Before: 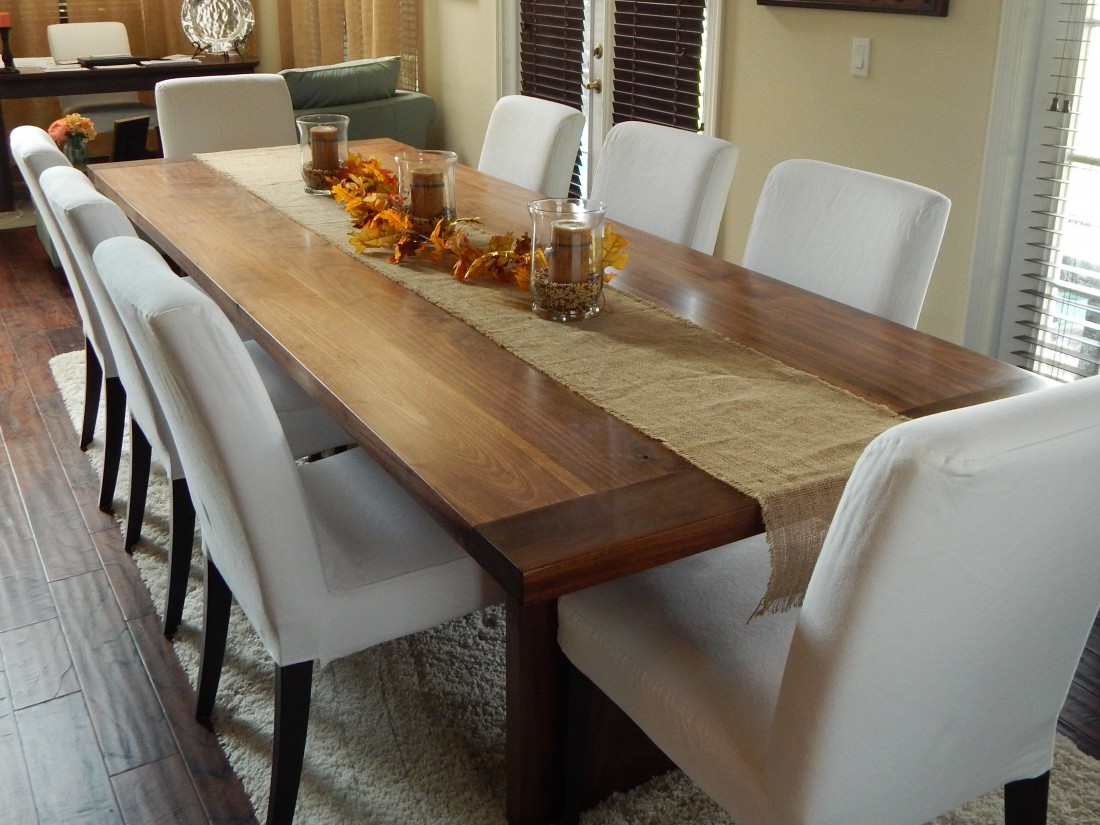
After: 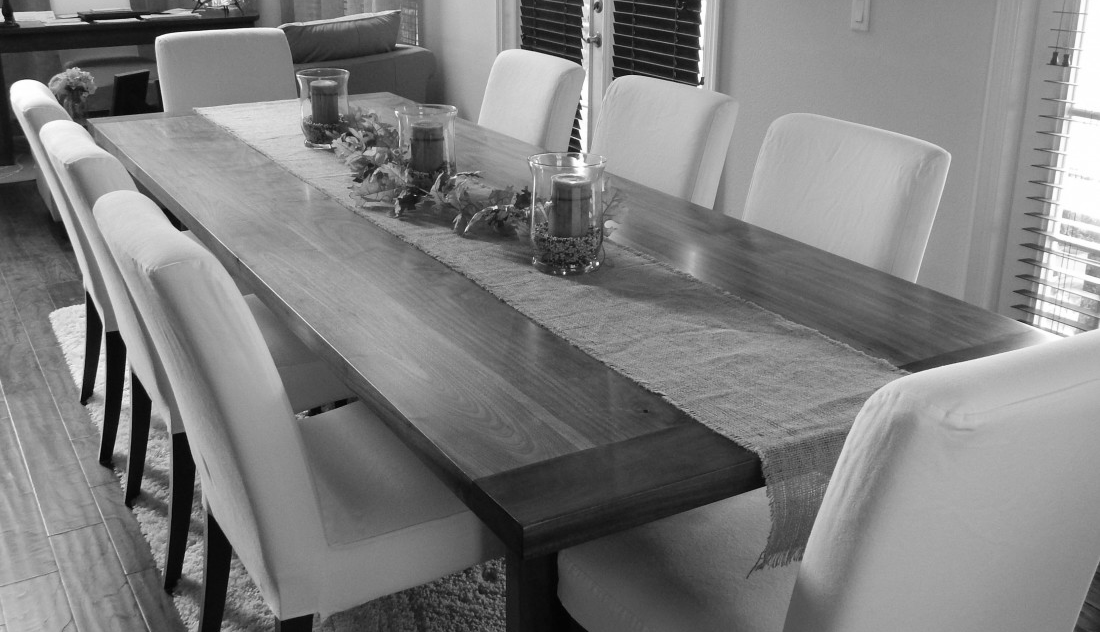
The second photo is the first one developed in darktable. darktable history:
monochrome: on, module defaults
crop: top 5.667%, bottom 17.637%
